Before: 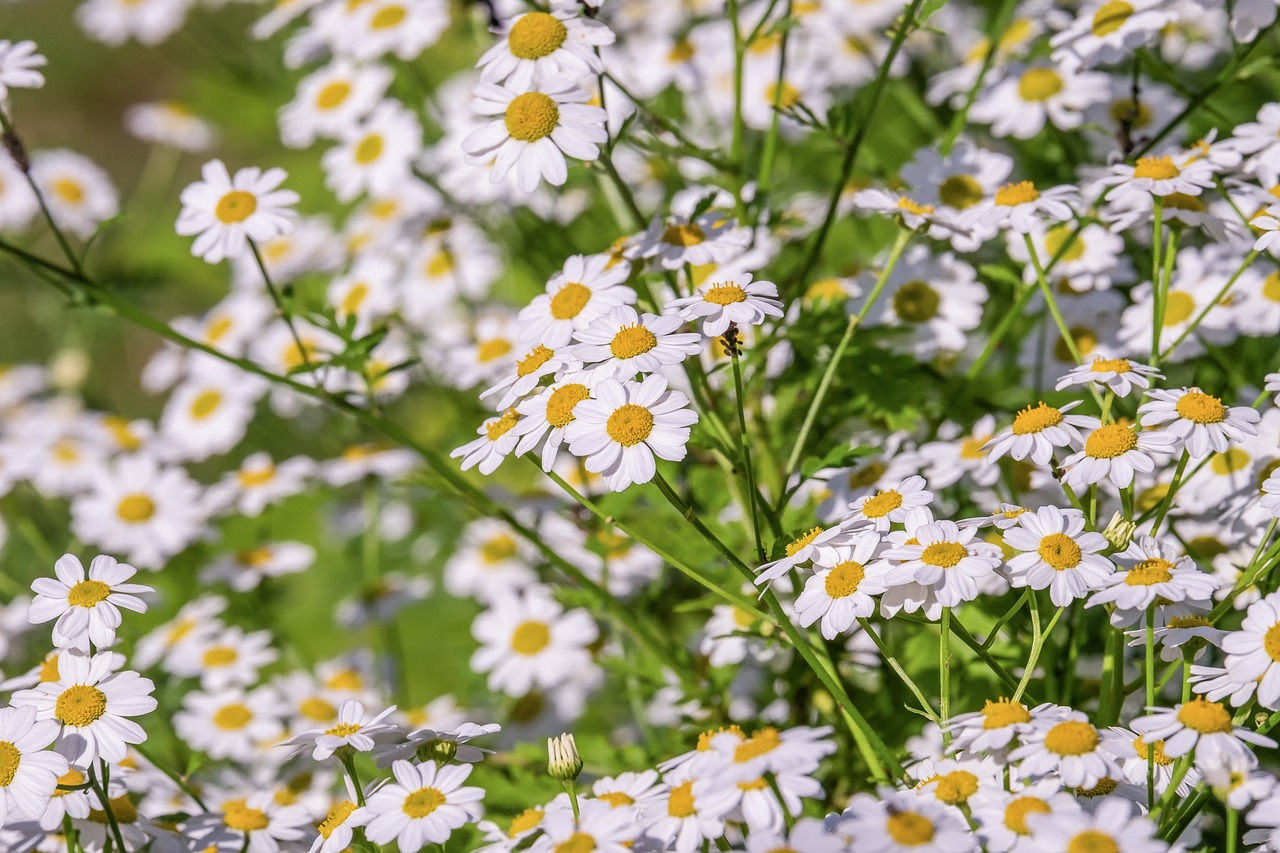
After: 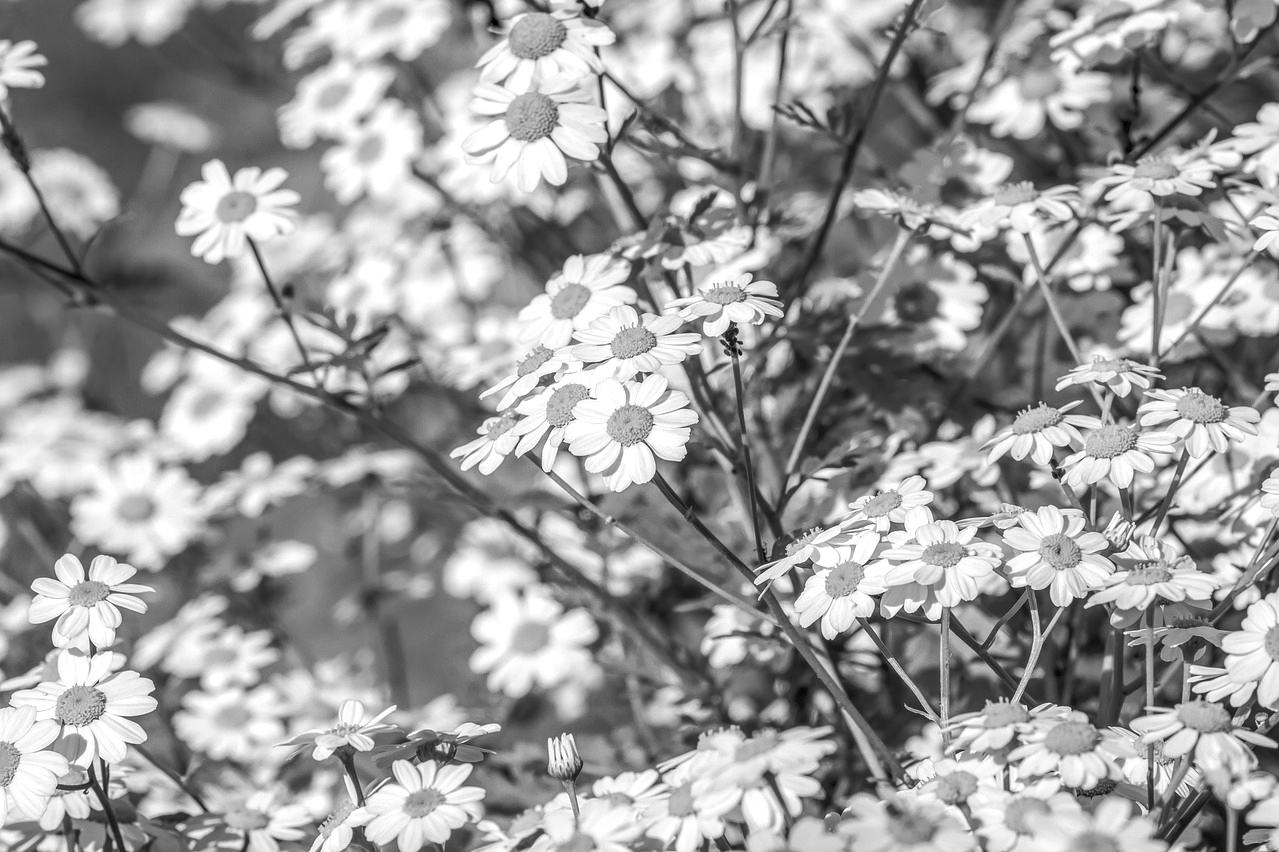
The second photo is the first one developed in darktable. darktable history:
tone equalizer: -8 EV -0.001 EV, -7 EV 0.001 EV, -6 EV -0.002 EV, -5 EV -0.003 EV, -4 EV -0.062 EV, -3 EV -0.222 EV, -2 EV -0.267 EV, -1 EV 0.105 EV, +0 EV 0.303 EV
monochrome: a 32, b 64, size 2.3
local contrast: on, module defaults
